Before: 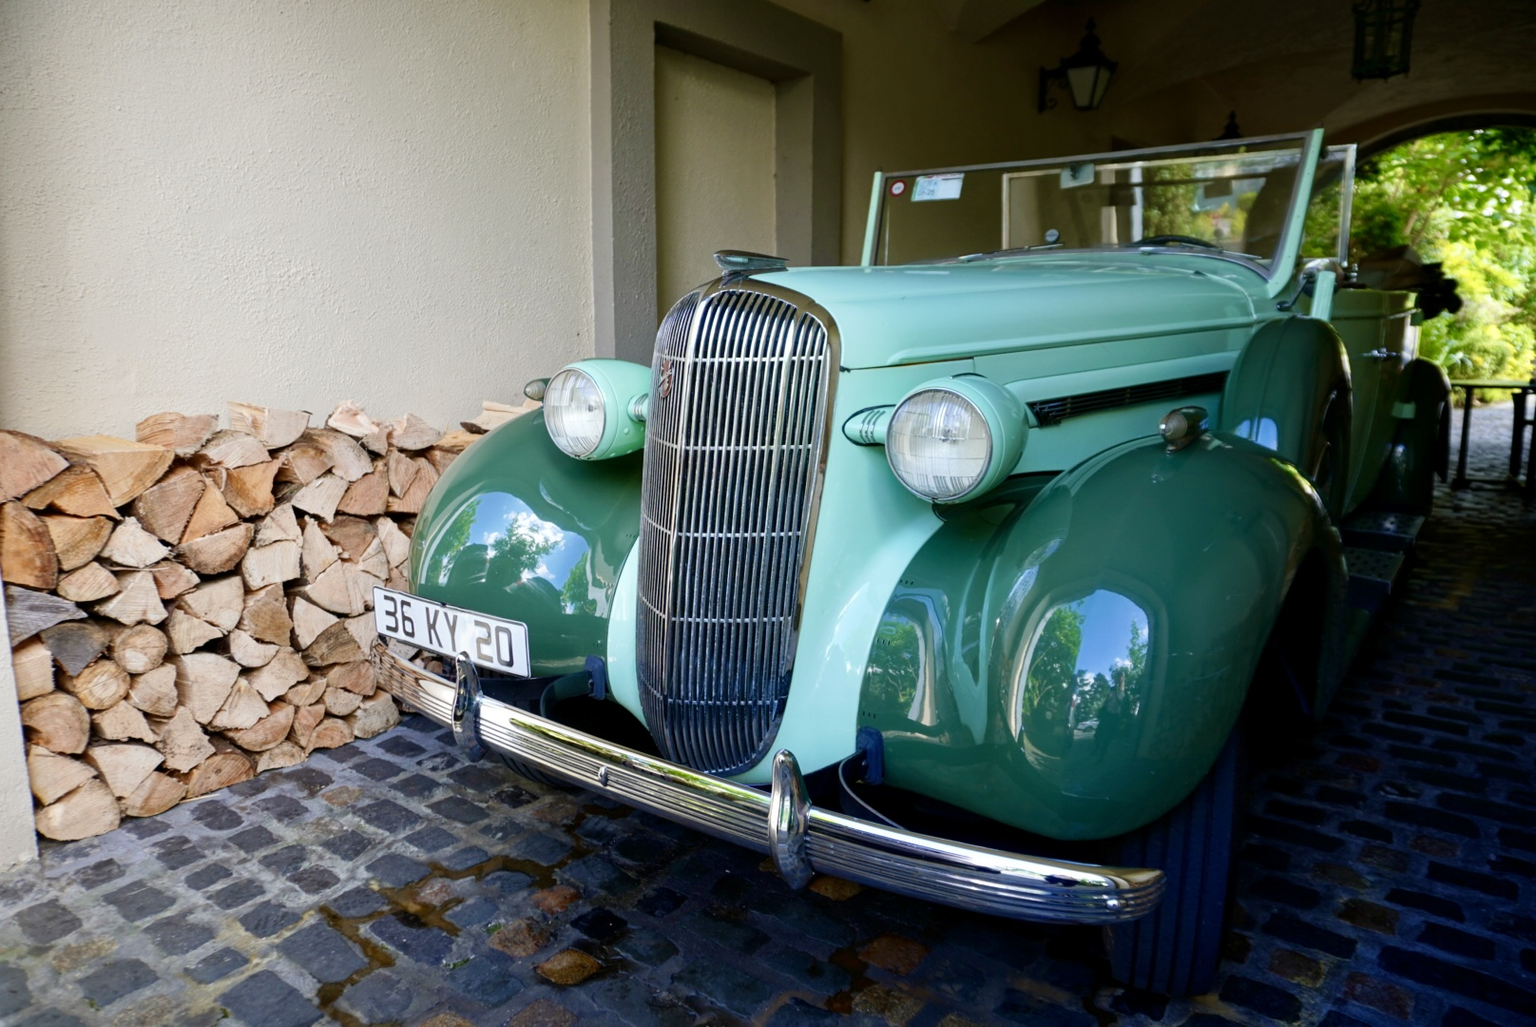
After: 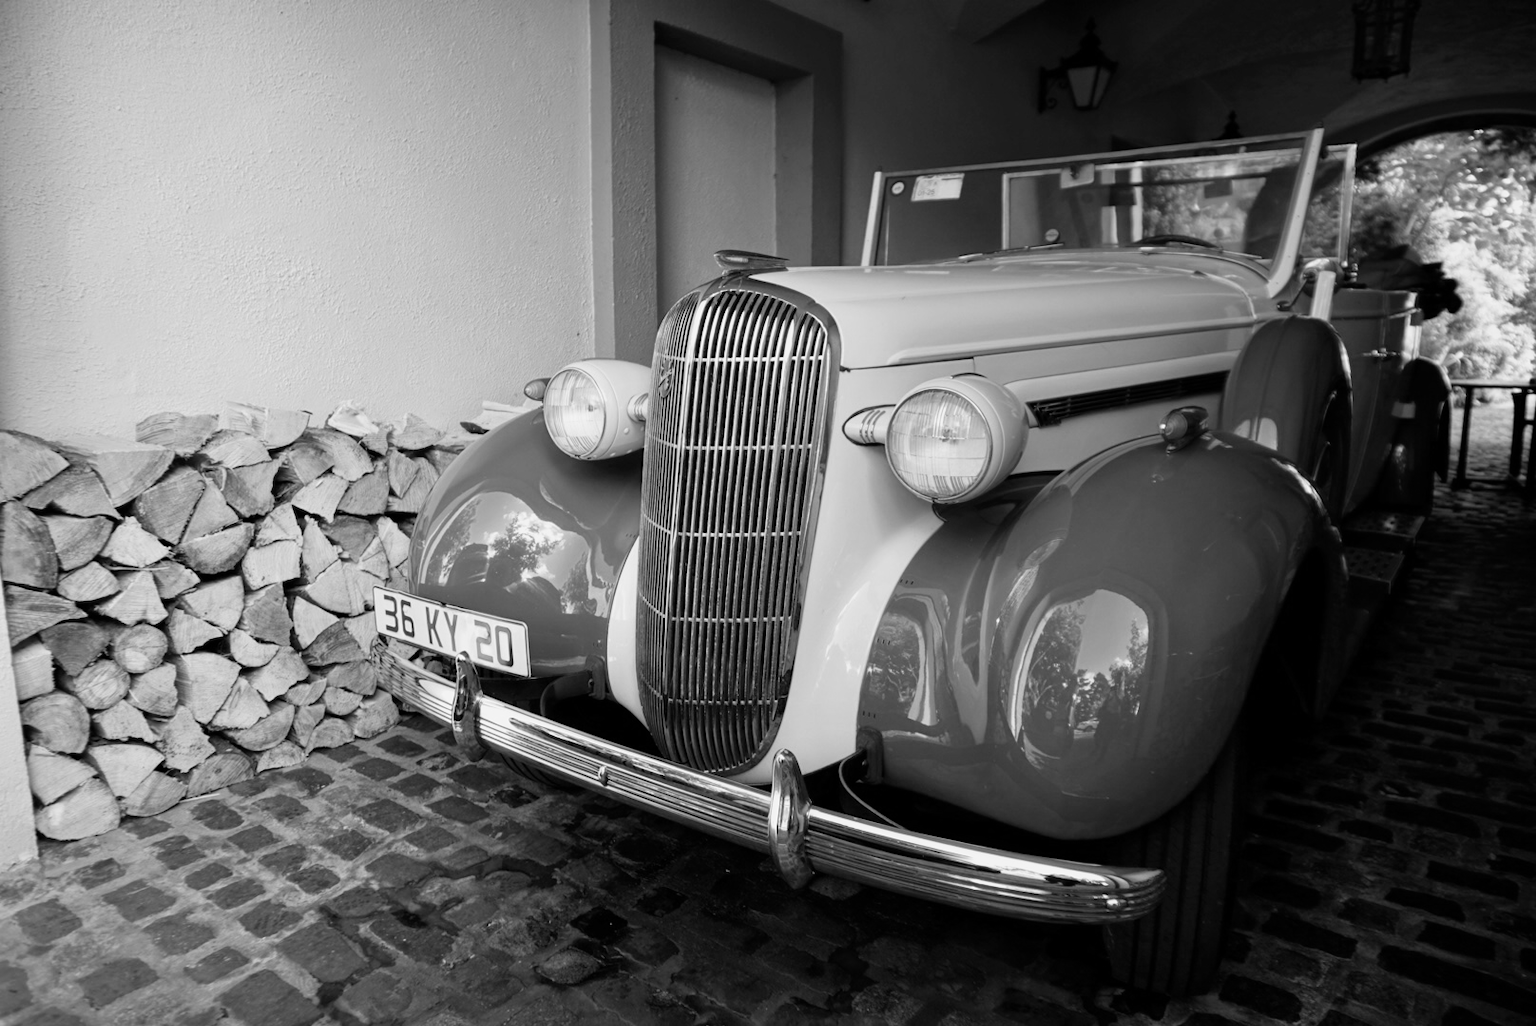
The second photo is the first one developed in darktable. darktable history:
filmic rgb: black relative exposure -16 EV, white relative exposure 2.93 EV, hardness 10.04, color science v6 (2022)
monochrome: on, module defaults
